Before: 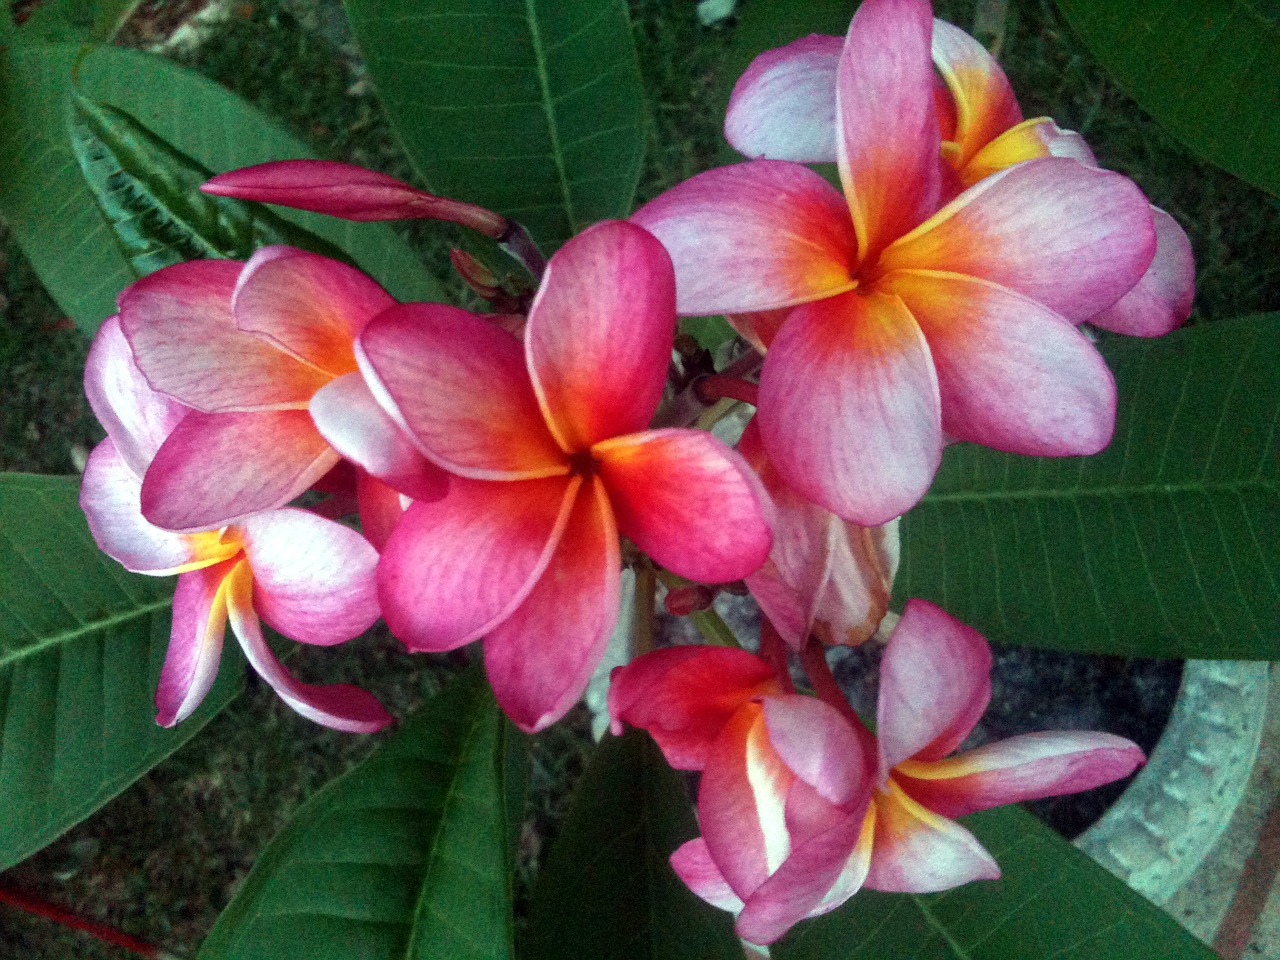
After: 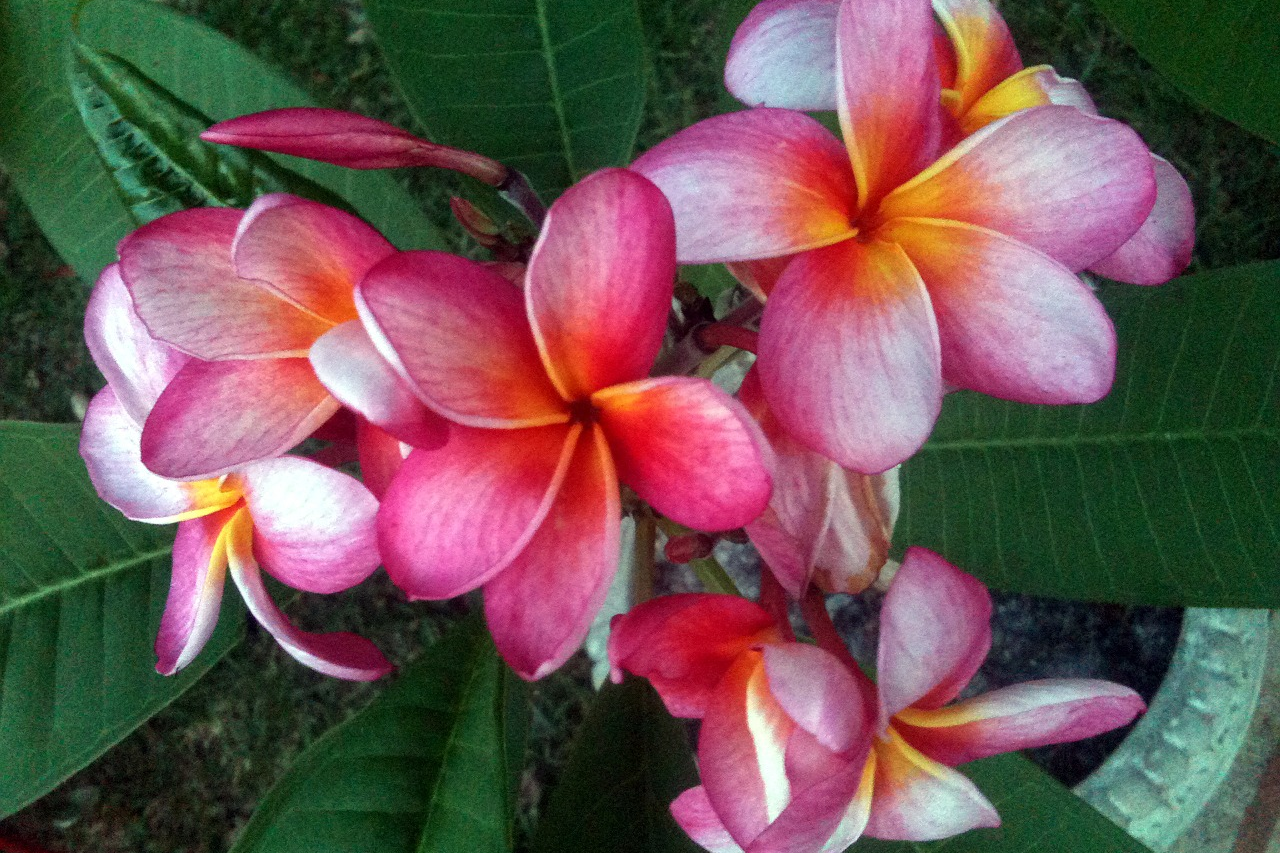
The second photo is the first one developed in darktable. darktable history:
crop and rotate: top 5.47%, bottom 5.652%
